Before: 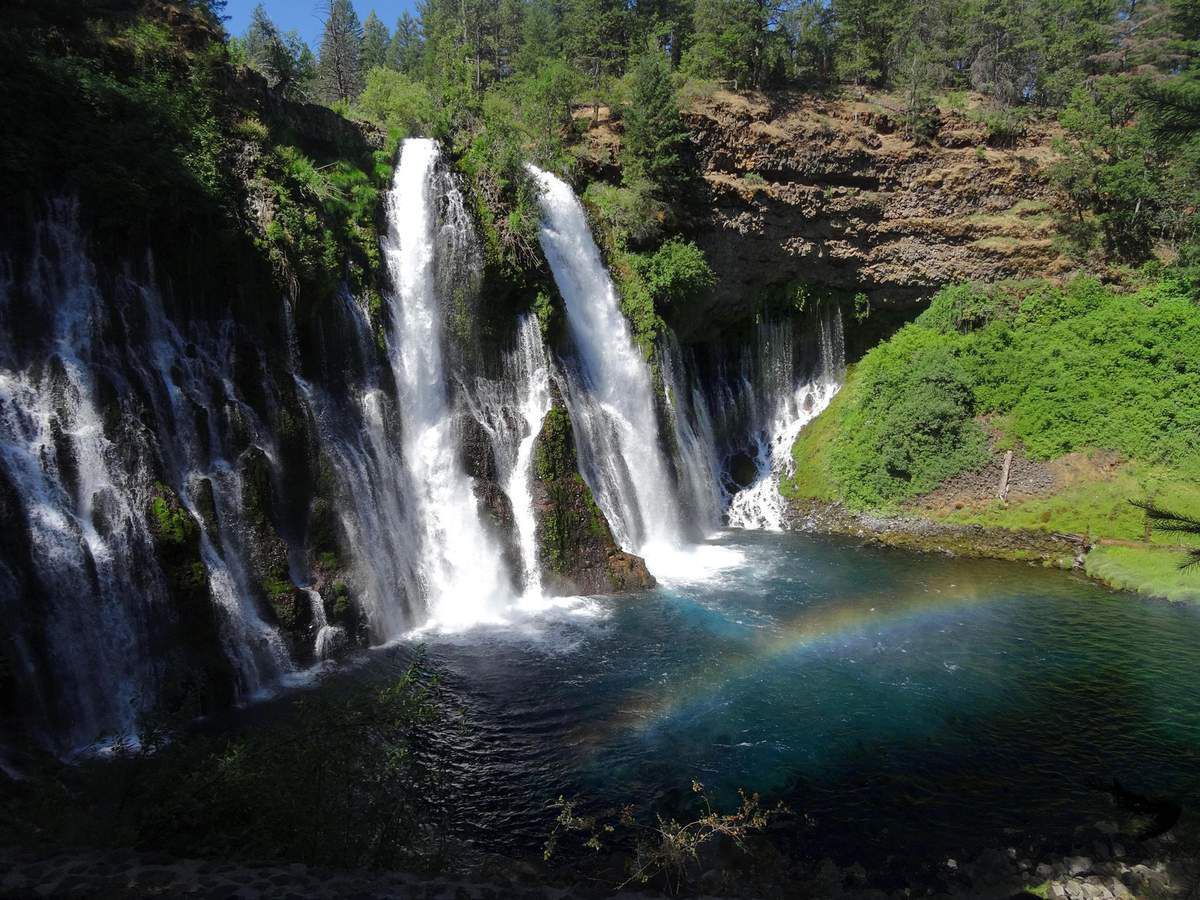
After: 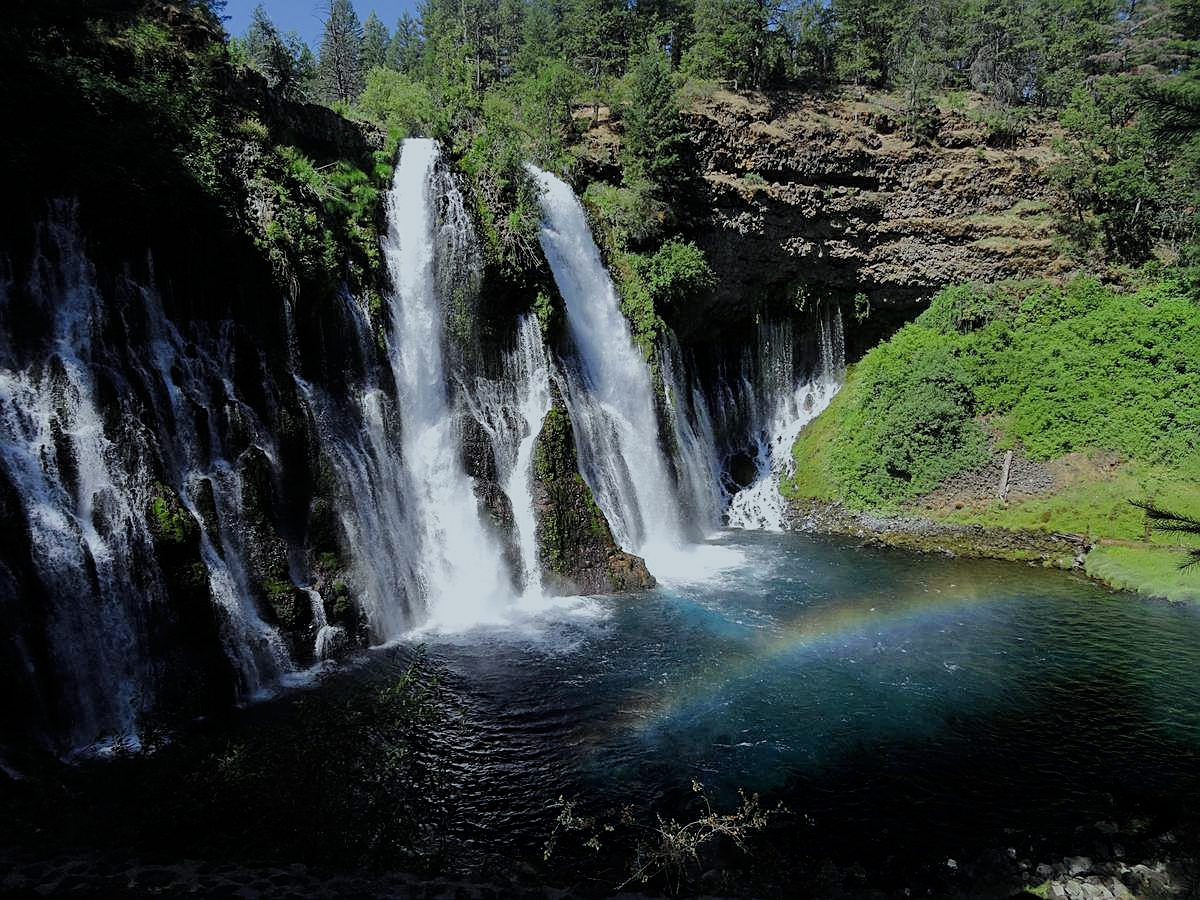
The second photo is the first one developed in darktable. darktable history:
filmic rgb: black relative exposure -7.65 EV, white relative exposure 4.56 EV, hardness 3.61
white balance: red 0.925, blue 1.046
contrast brightness saturation: saturation -0.05
sharpen: on, module defaults
